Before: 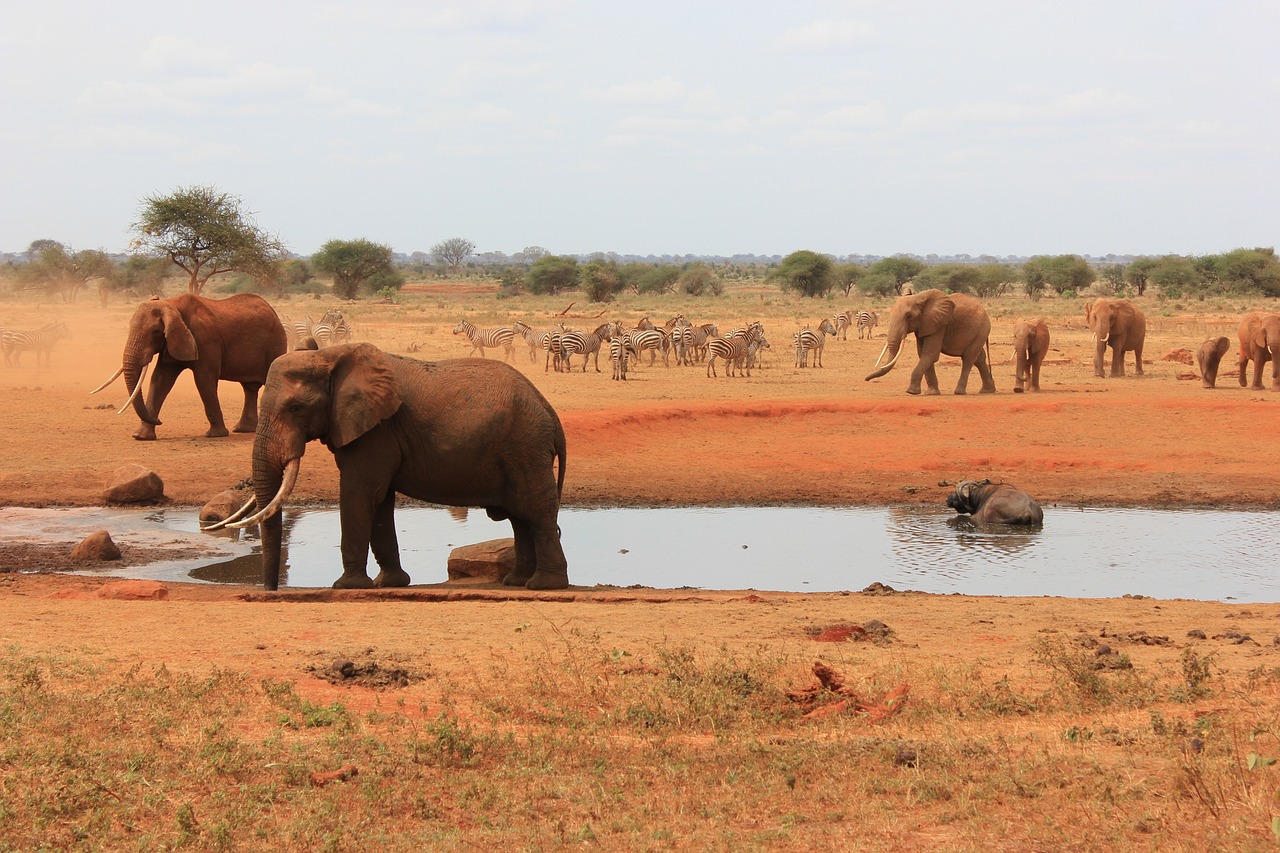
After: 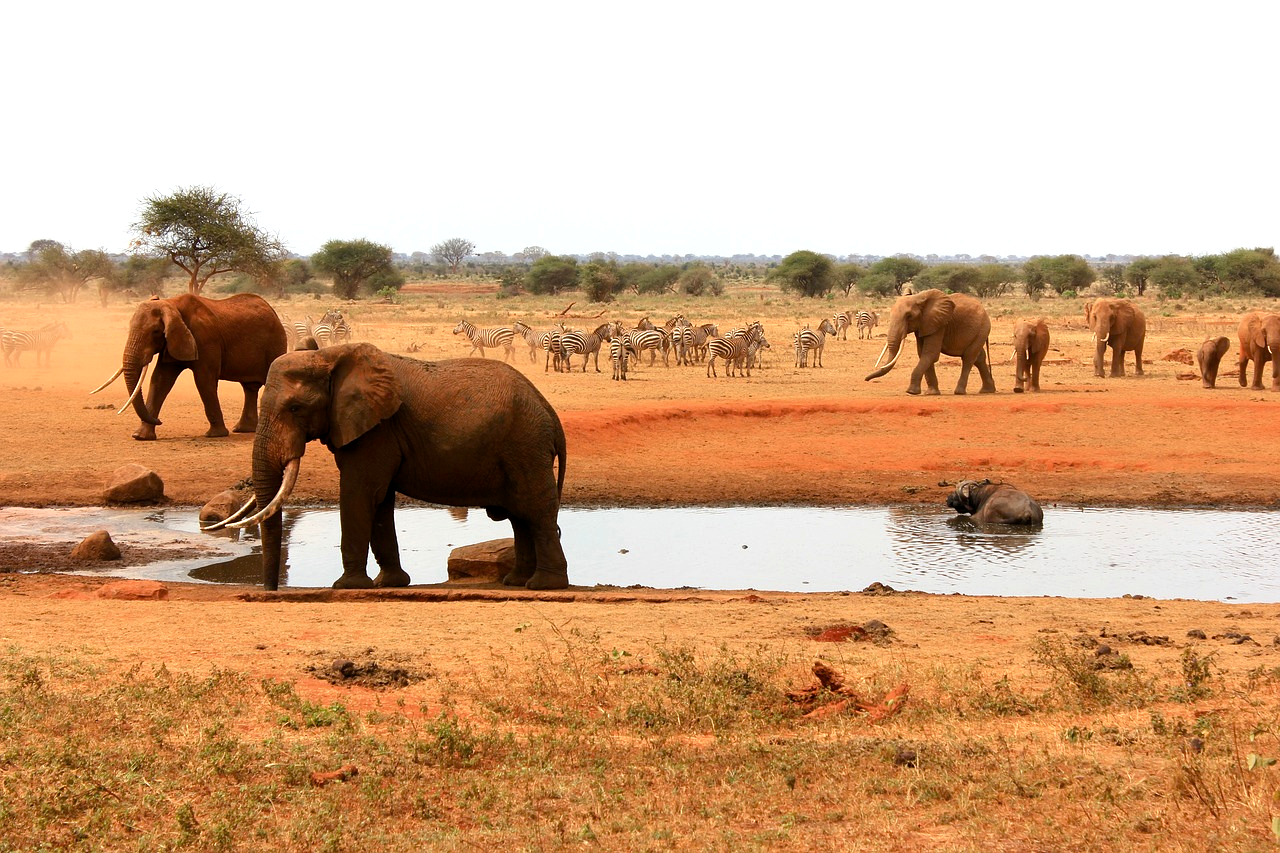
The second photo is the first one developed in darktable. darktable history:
color balance rgb: global offset › luminance -0.498%, perceptual saturation grading › global saturation 15.226%, perceptual saturation grading › highlights -19.421%, perceptual saturation grading › shadows 19.073%, perceptual brilliance grading › global brilliance 15.644%, perceptual brilliance grading › shadows -35.816%
